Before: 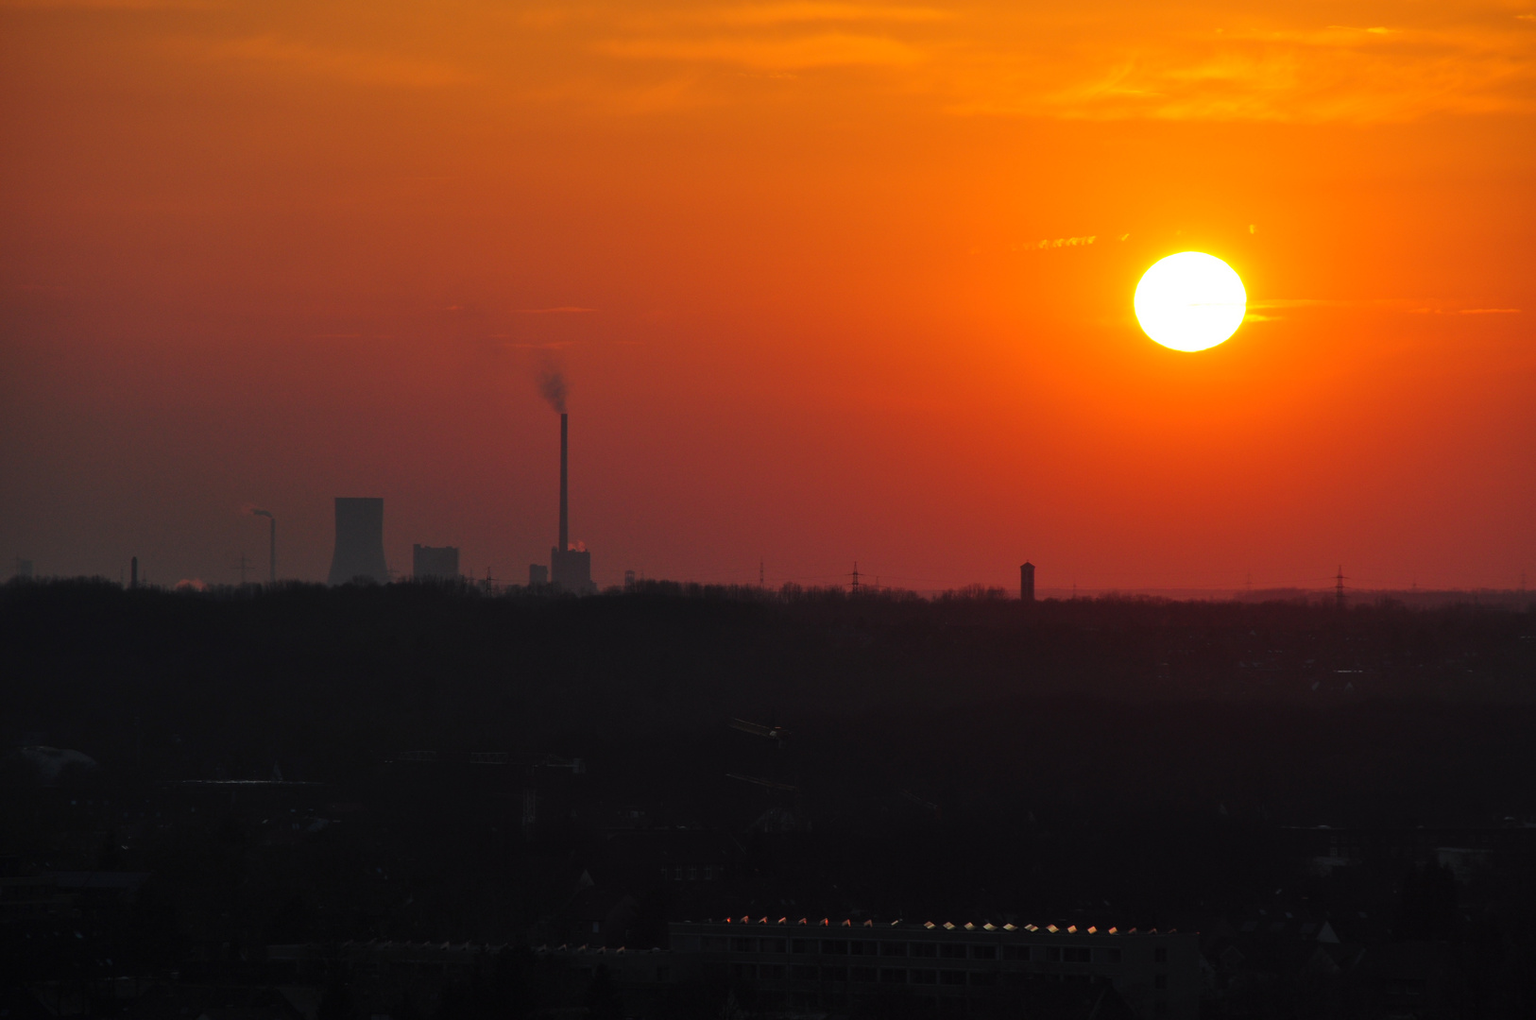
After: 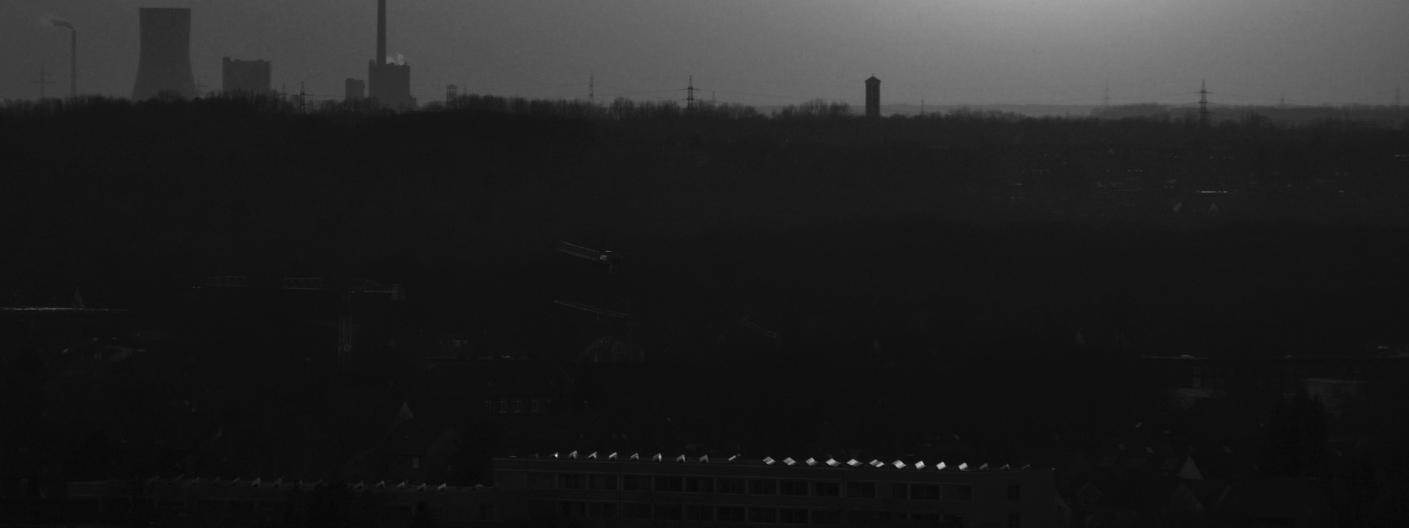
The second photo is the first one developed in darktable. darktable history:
shadows and highlights: shadows 25, highlights -25
crop and rotate: left 13.306%, top 48.129%, bottom 2.928%
white balance: red 0.967, blue 1.119, emerald 0.756
color zones: curves: ch0 [(0, 0.554) (0.146, 0.662) (0.293, 0.86) (0.503, 0.774) (0.637, 0.106) (0.74, 0.072) (0.866, 0.488) (0.998, 0.569)]; ch1 [(0, 0) (0.143, 0) (0.286, 0) (0.429, 0) (0.571, 0) (0.714, 0) (0.857, 0)]
